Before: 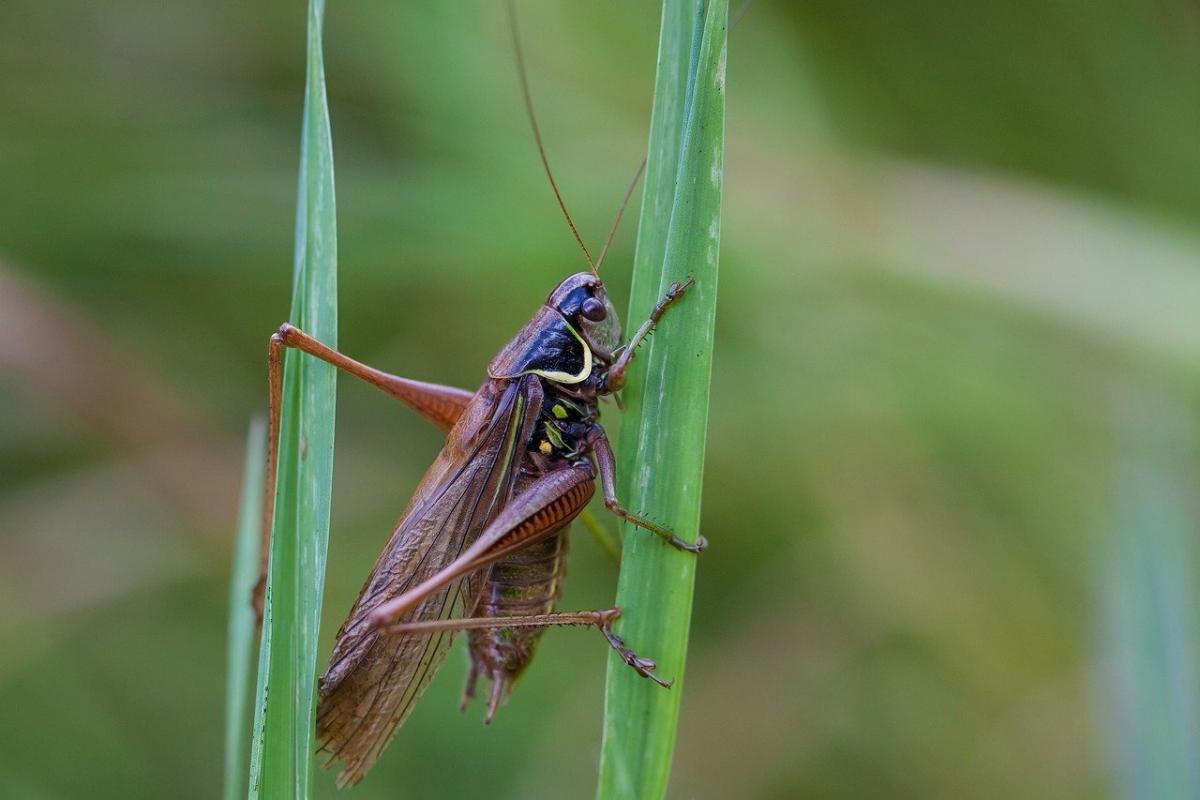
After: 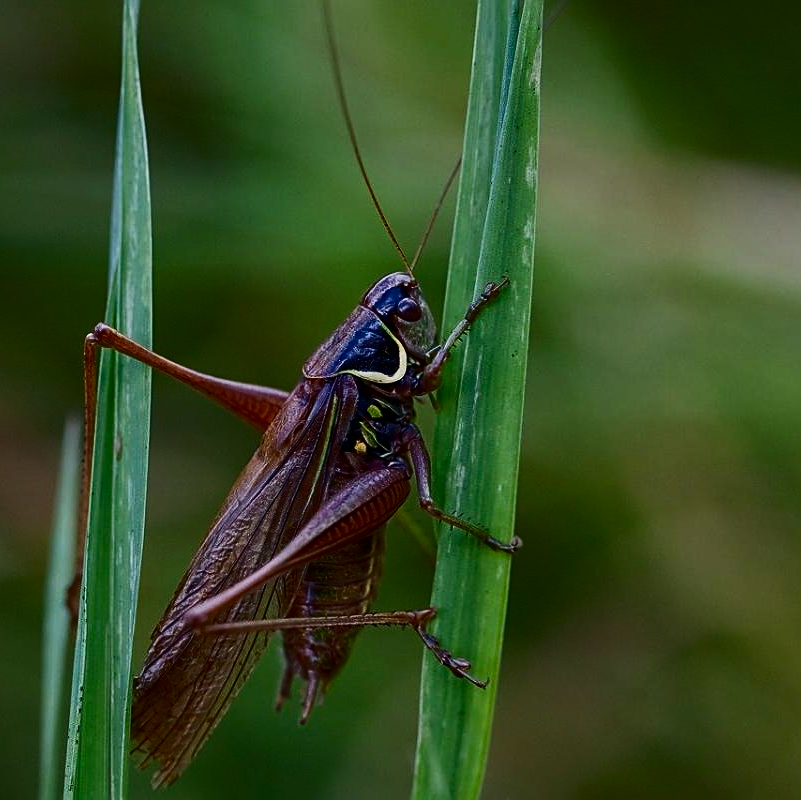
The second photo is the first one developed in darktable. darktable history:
crop: left 15.434%, right 17.815%
contrast brightness saturation: contrast 0.307, brightness -0.081, saturation 0.171
exposure: black level correction 0, exposure -0.686 EV, compensate exposure bias true, compensate highlight preservation false
sharpen: on, module defaults
